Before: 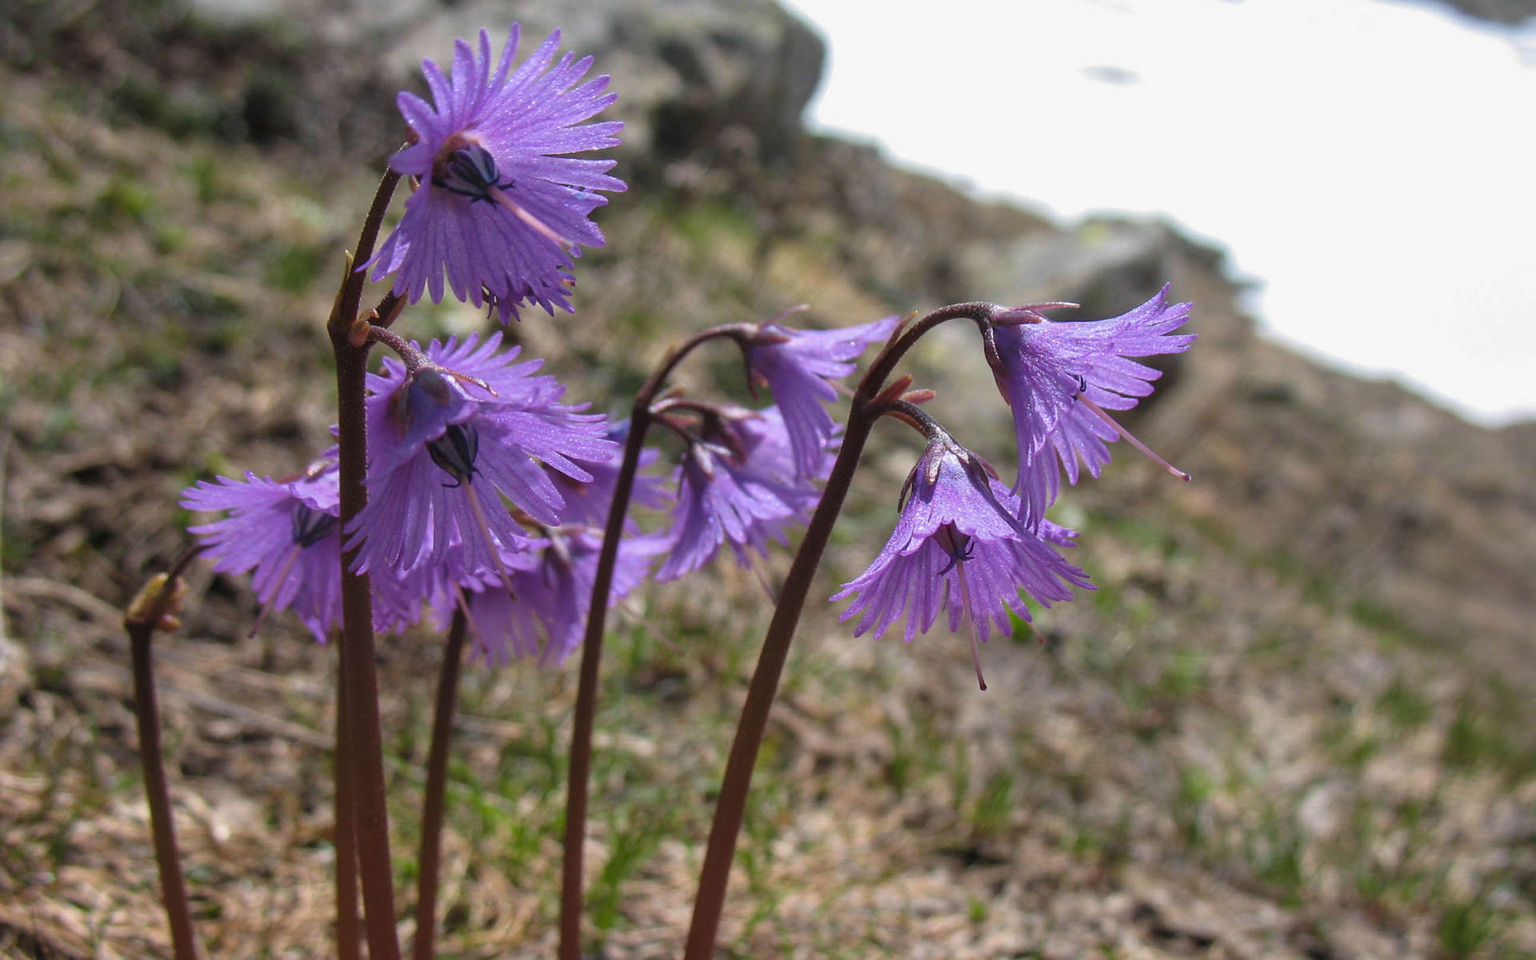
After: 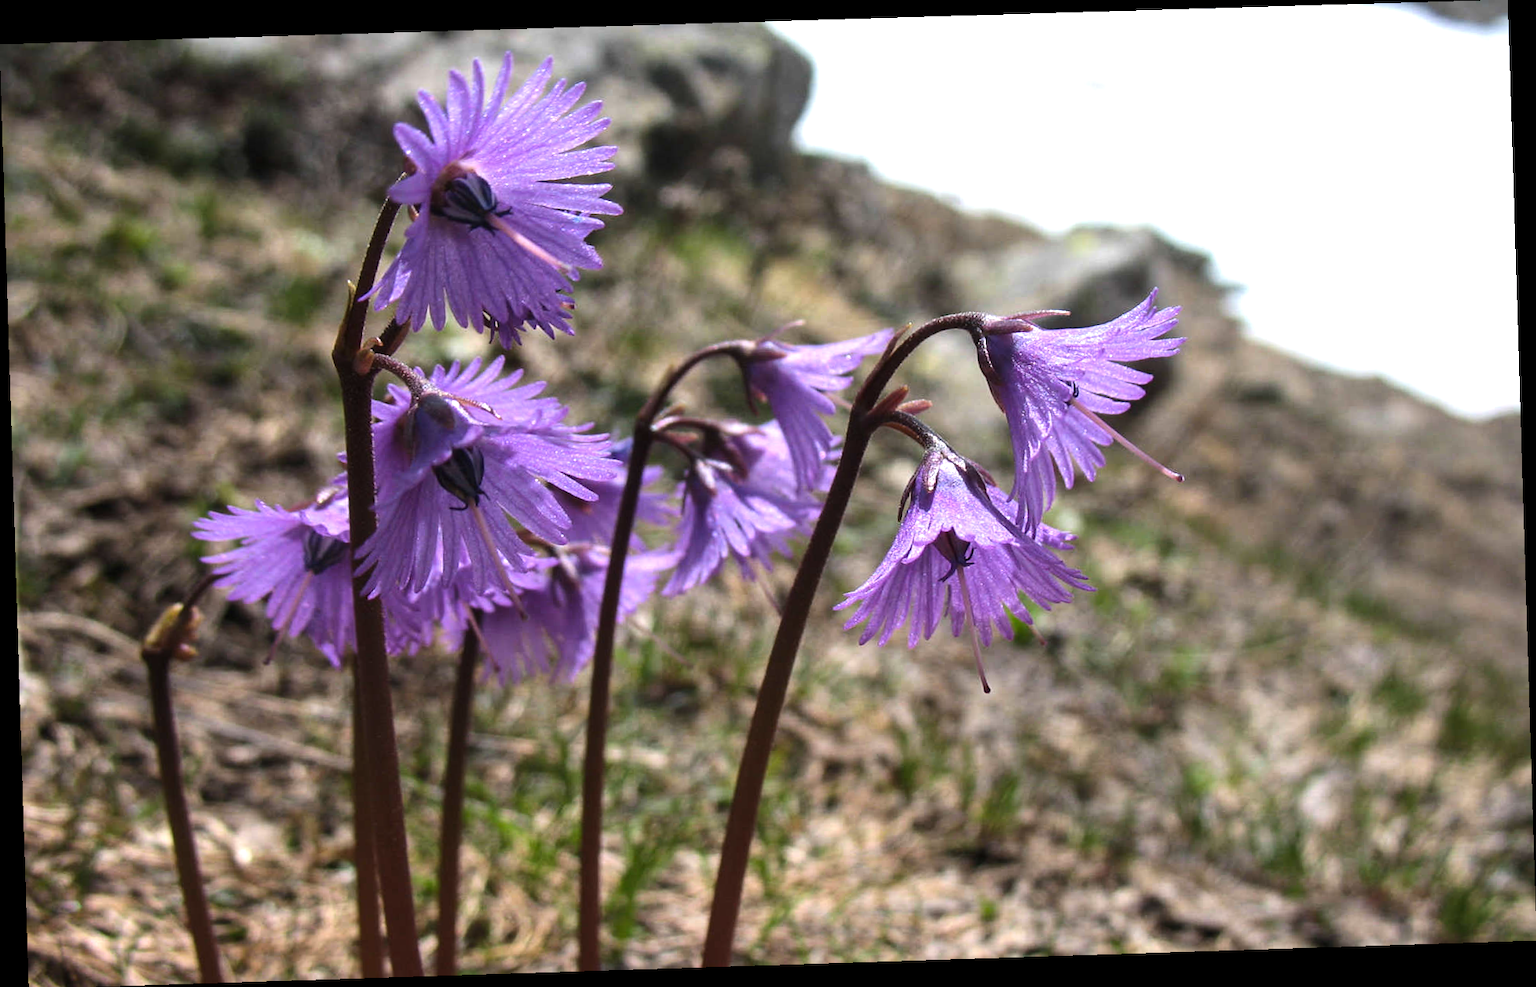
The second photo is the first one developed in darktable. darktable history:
rotate and perspective: rotation -1.77°, lens shift (horizontal) 0.004, automatic cropping off
tone equalizer: -8 EV -0.75 EV, -7 EV -0.7 EV, -6 EV -0.6 EV, -5 EV -0.4 EV, -3 EV 0.4 EV, -2 EV 0.6 EV, -1 EV 0.7 EV, +0 EV 0.75 EV, edges refinement/feathering 500, mask exposure compensation -1.57 EV, preserve details no
